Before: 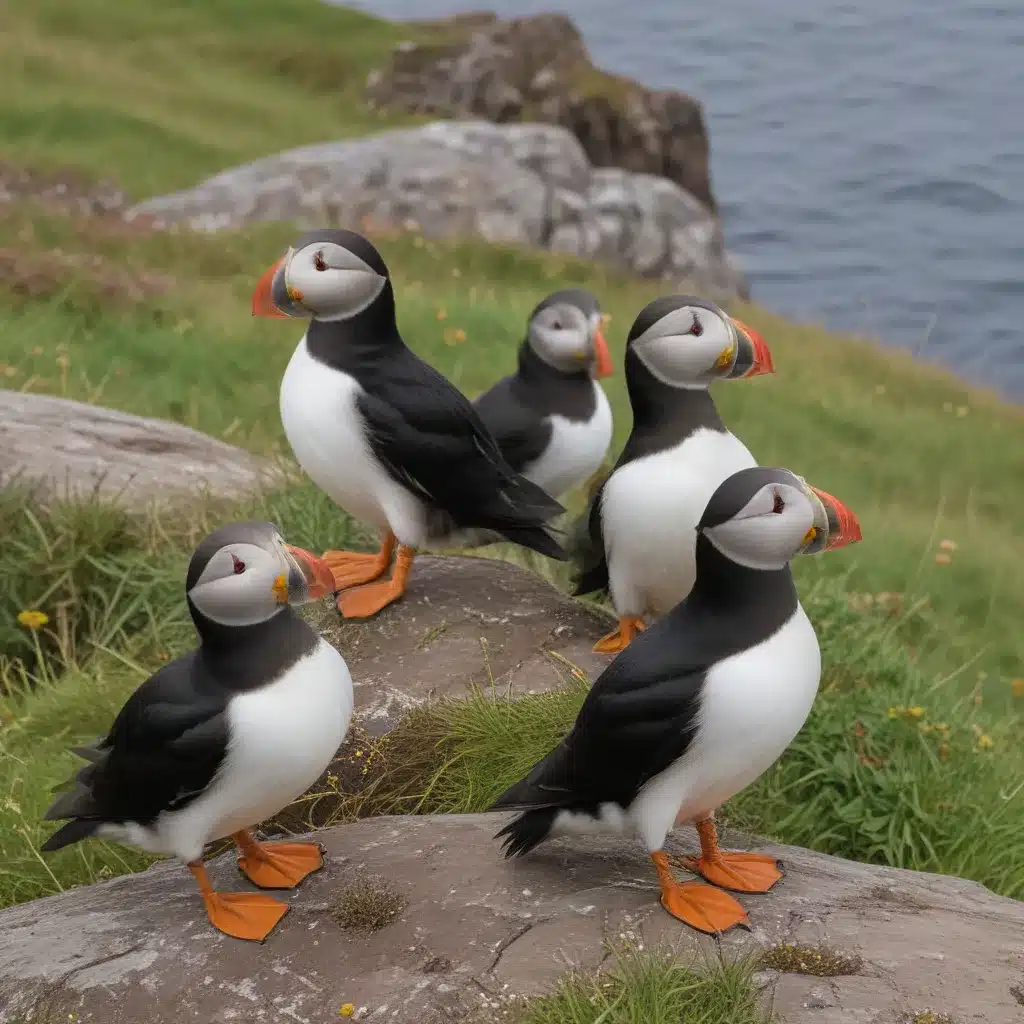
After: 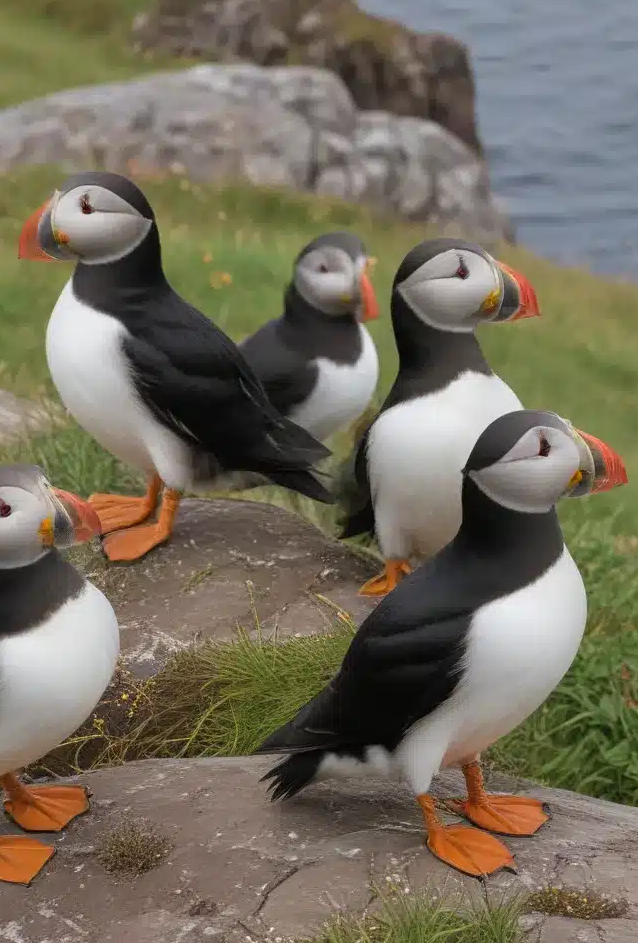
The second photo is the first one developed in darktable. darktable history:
crop and rotate: left 22.918%, top 5.629%, right 14.711%, bottom 2.247%
